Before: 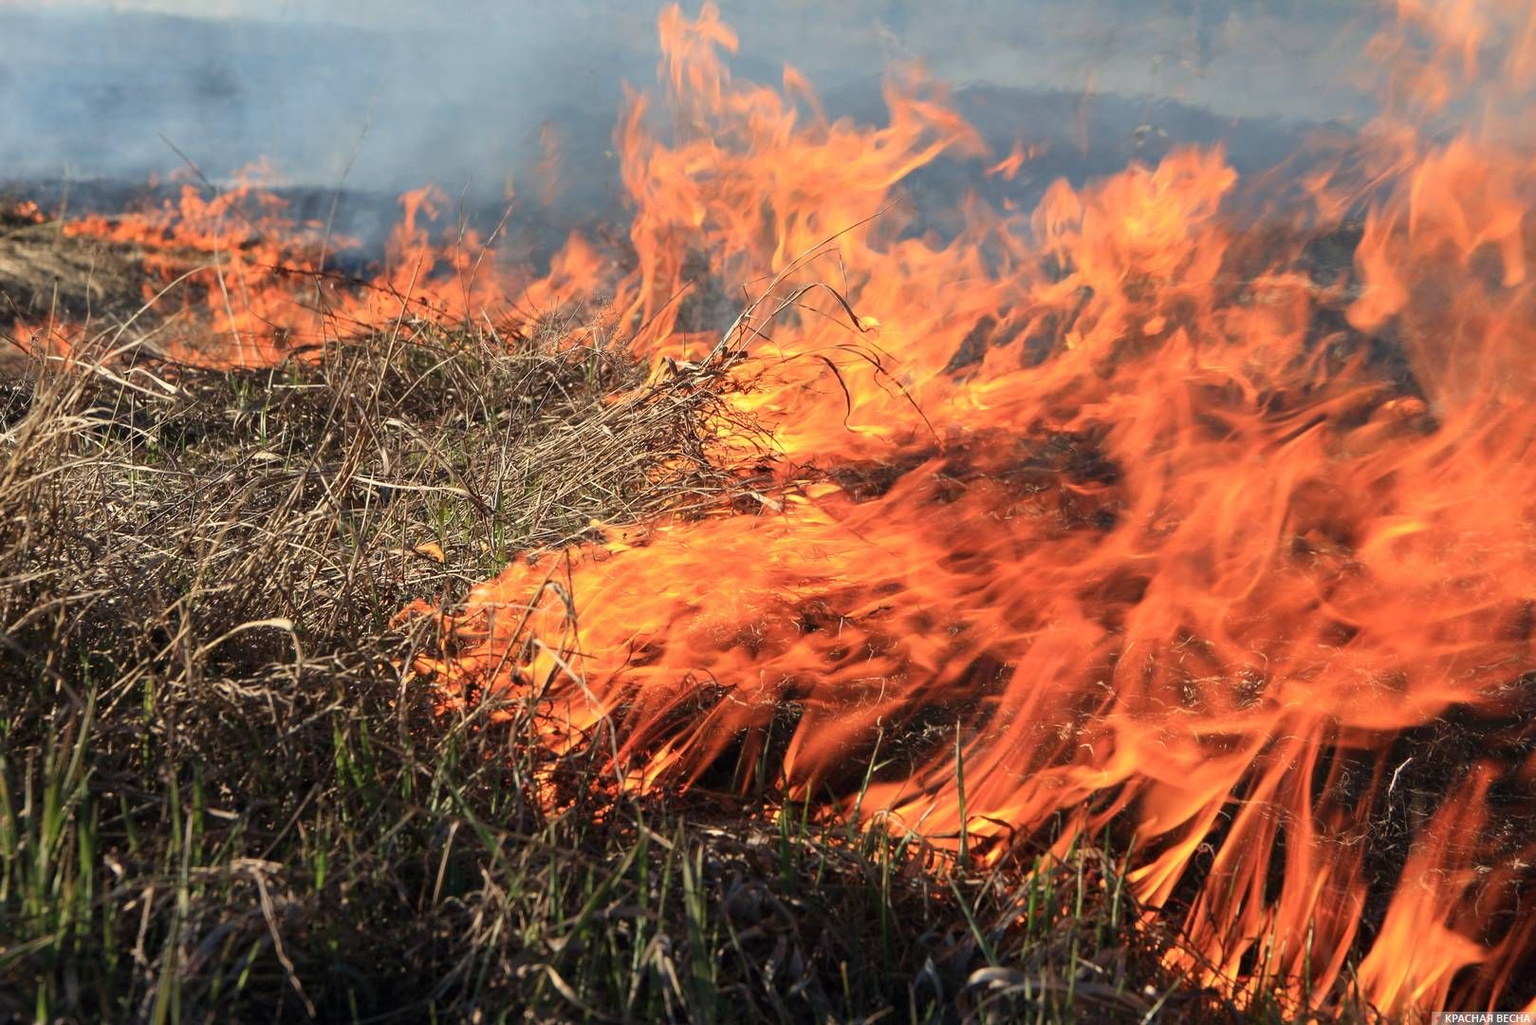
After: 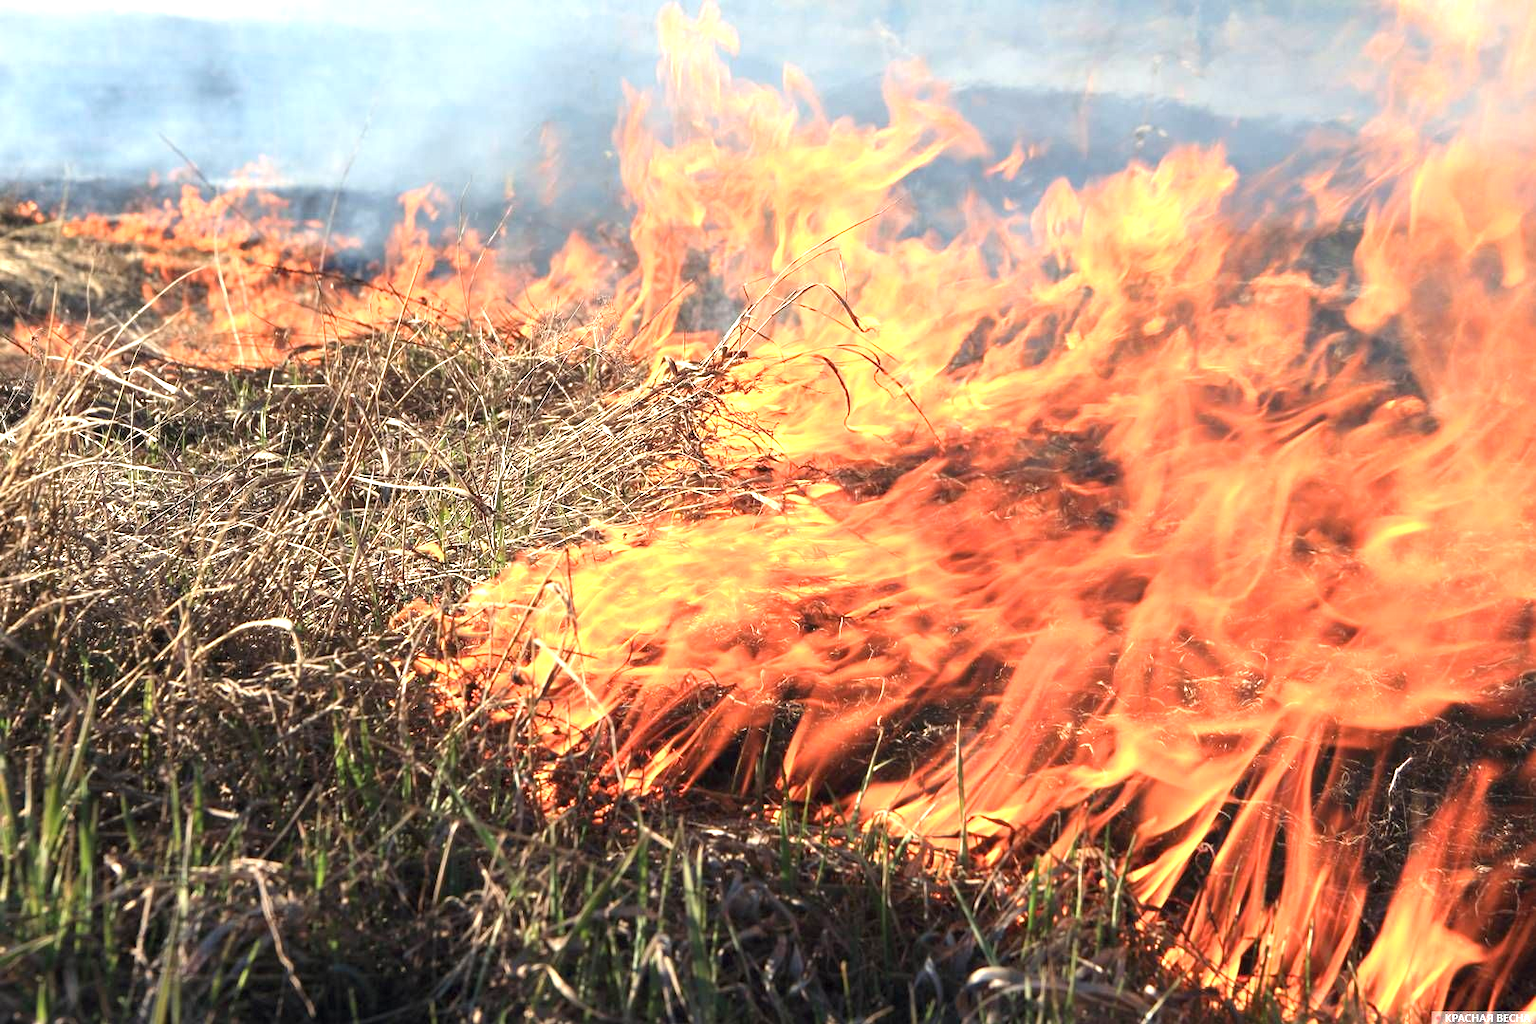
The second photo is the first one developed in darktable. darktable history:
exposure: black level correction 0, exposure 1.2 EV, compensate highlight preservation false
contrast brightness saturation: saturation -0.054
